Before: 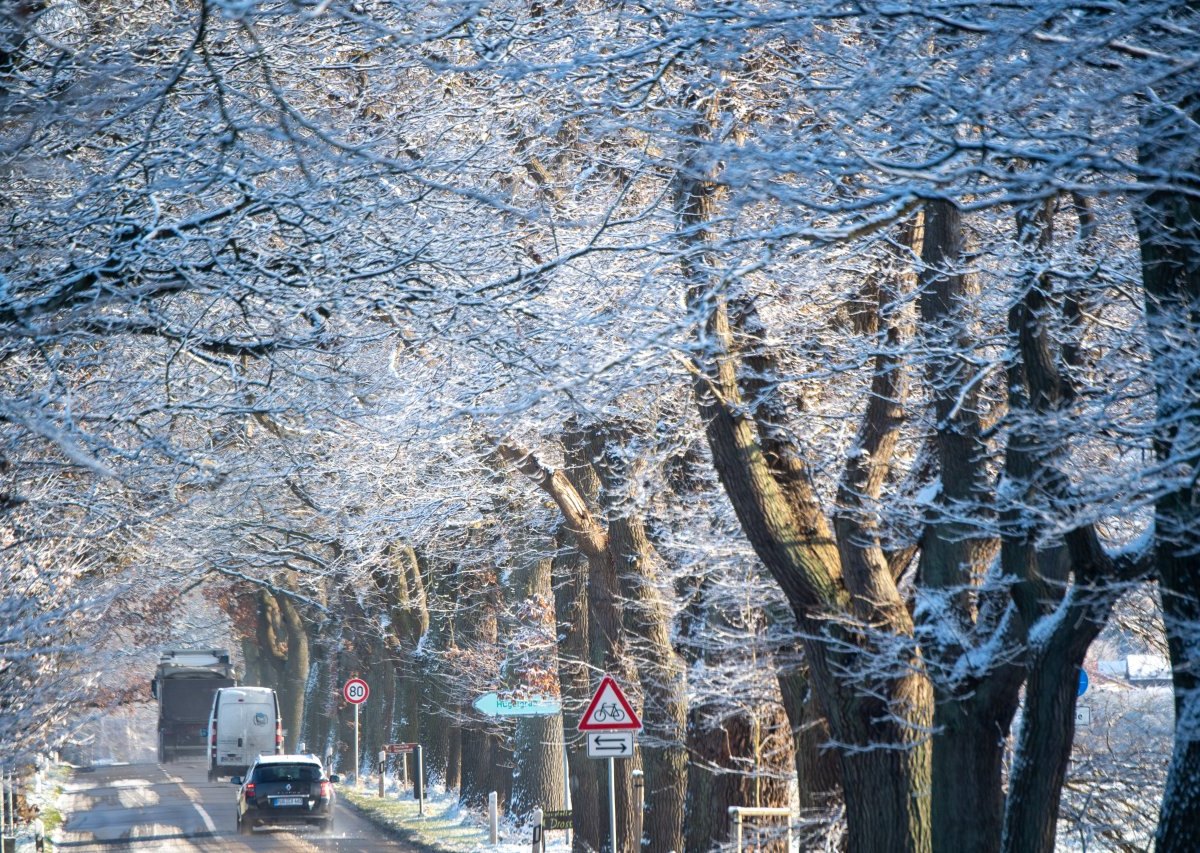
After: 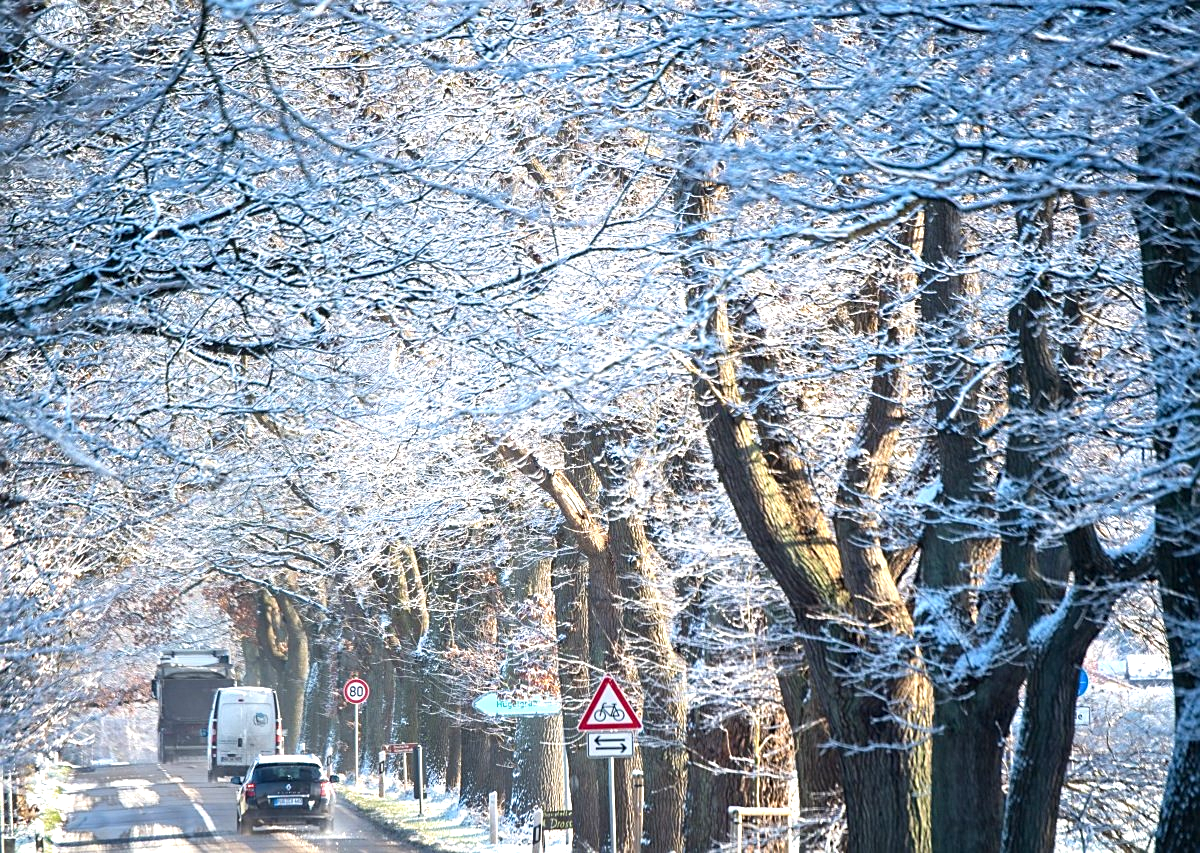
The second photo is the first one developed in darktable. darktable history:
color balance rgb: on, module defaults
exposure: exposure 0.636 EV, compensate highlight preservation false
sharpen: on, module defaults
